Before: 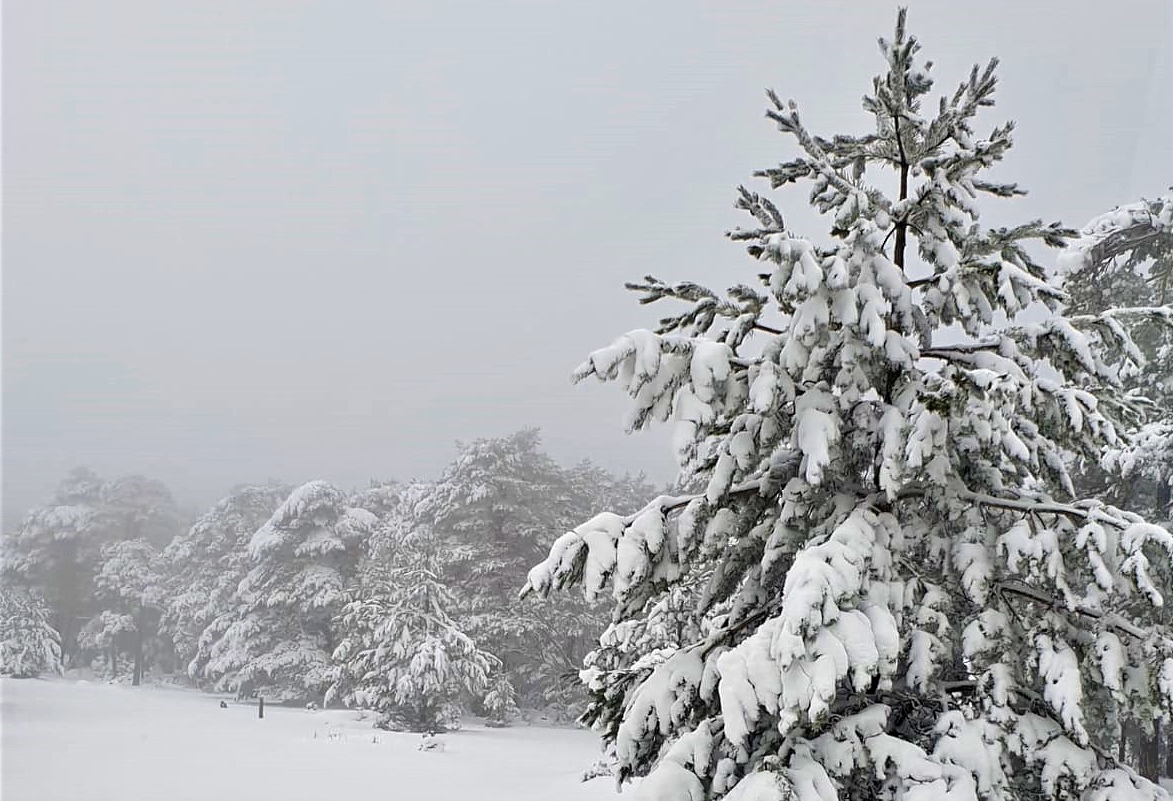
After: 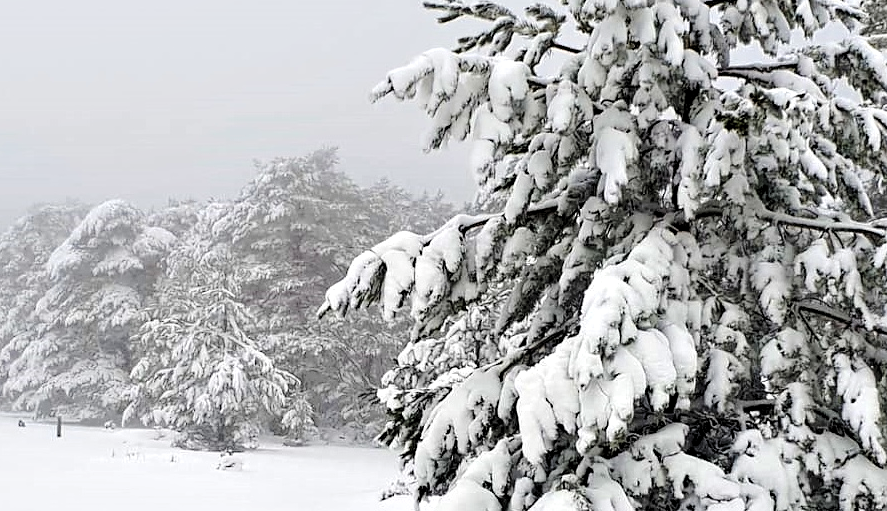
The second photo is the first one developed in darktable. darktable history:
exposure: black level correction 0.002, exposure 0.15 EV, compensate highlight preservation false
shadows and highlights: radius 93.07, shadows -14.46, white point adjustment 0.23, highlights 31.48, compress 48.23%, highlights color adjustment 52.79%, soften with gaussian
haze removal: strength 0.25, distance 0.25, compatibility mode true, adaptive false
levels: levels [0.101, 0.578, 0.953]
crop and rotate: left 17.299%, top 35.115%, right 7.015%, bottom 1.024%
contrast brightness saturation: saturation 0.18
base curve: curves: ch0 [(0, 0) (0.158, 0.273) (0.879, 0.895) (1, 1)], preserve colors none
